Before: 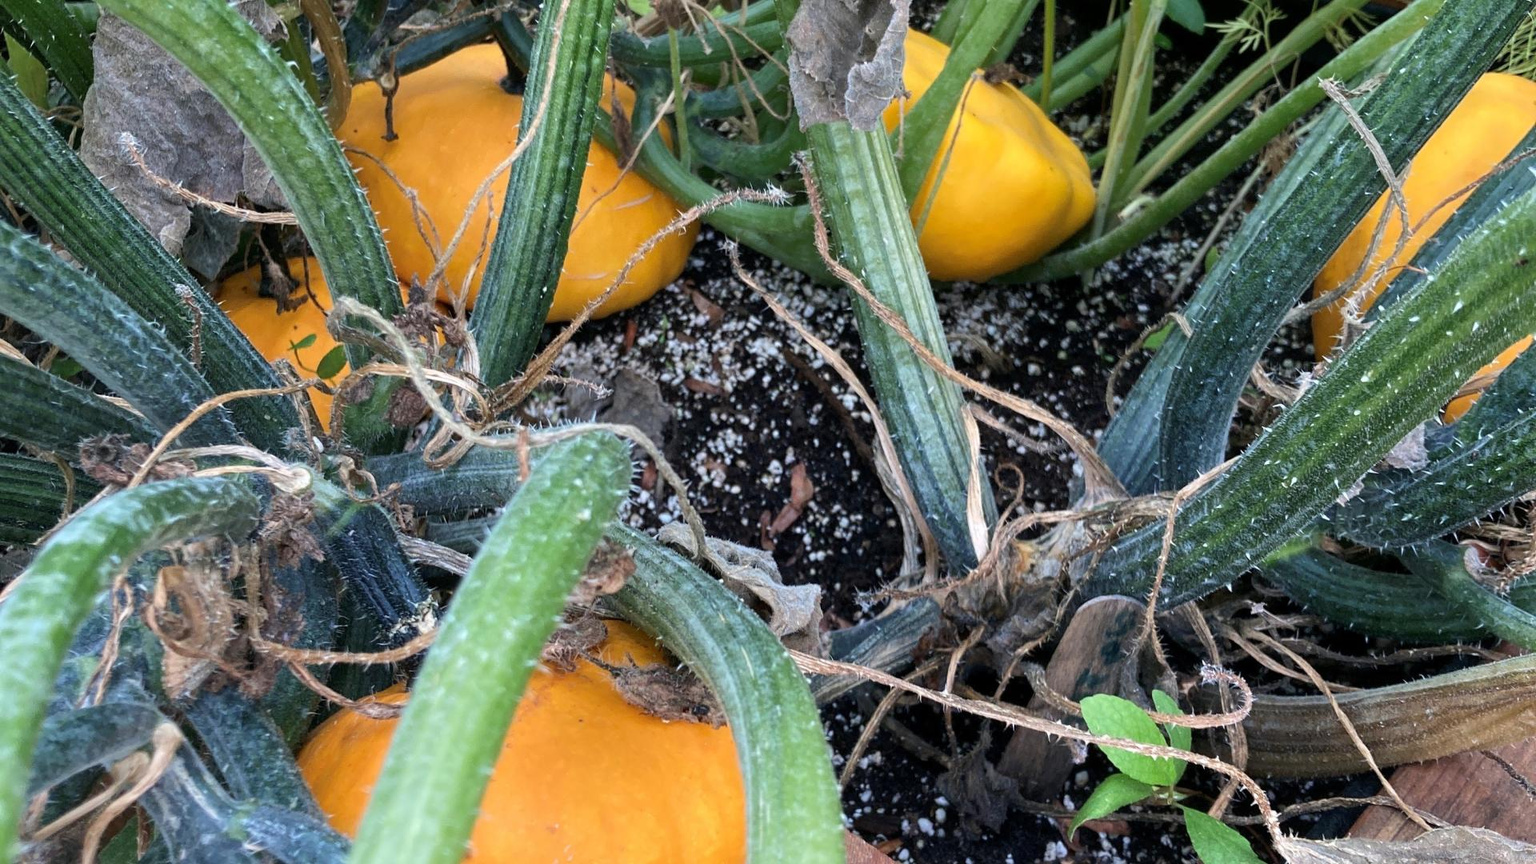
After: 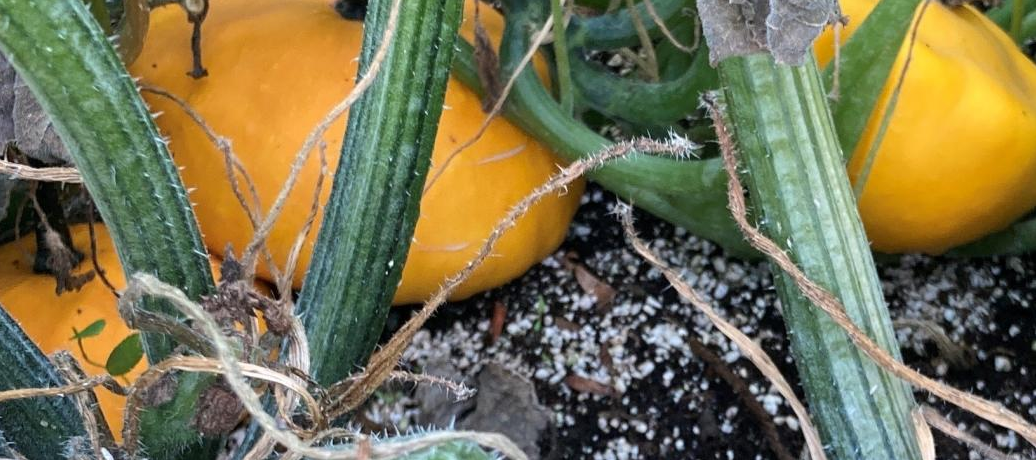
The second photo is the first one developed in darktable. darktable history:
crop: left 15.15%, top 9.101%, right 30.87%, bottom 48.256%
shadows and highlights: soften with gaussian
